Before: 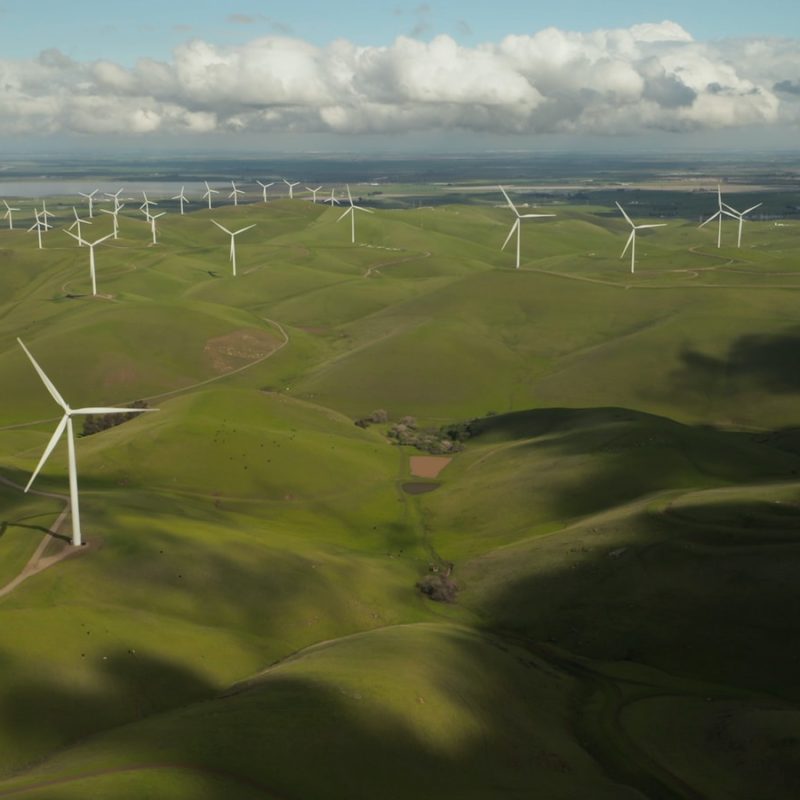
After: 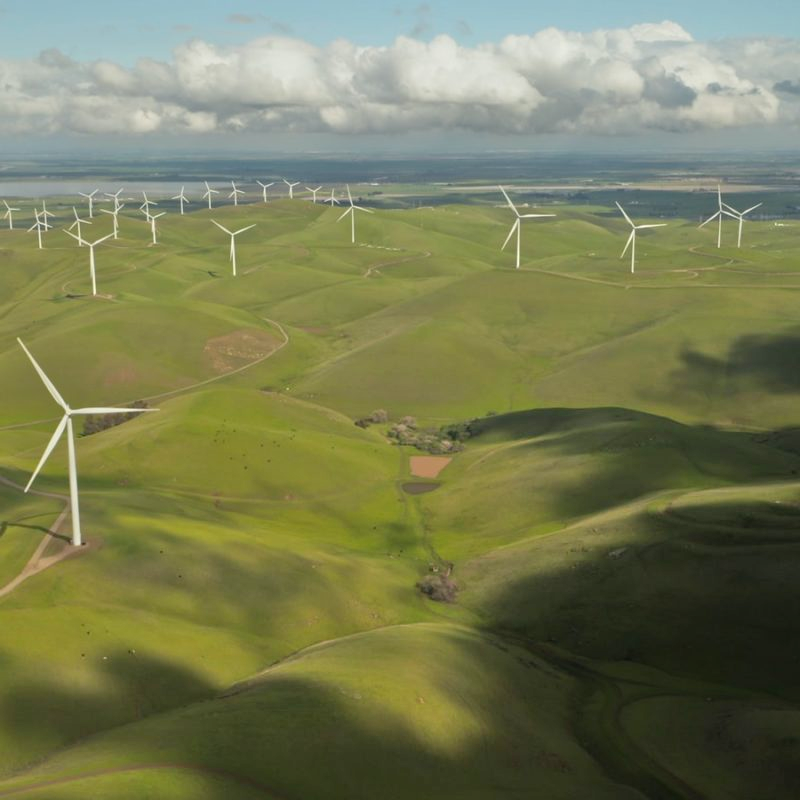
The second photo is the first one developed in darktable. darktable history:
tone equalizer: -7 EV 0.152 EV, -6 EV 0.609 EV, -5 EV 1.14 EV, -4 EV 1.35 EV, -3 EV 1.16 EV, -2 EV 0.6 EV, -1 EV 0.148 EV
